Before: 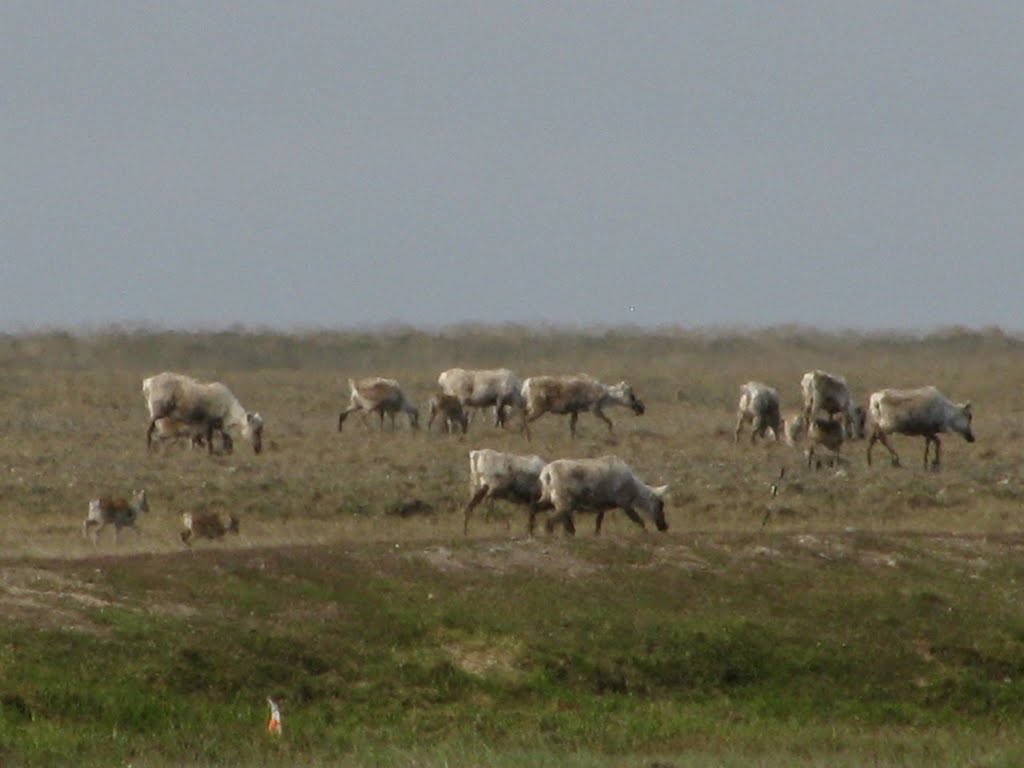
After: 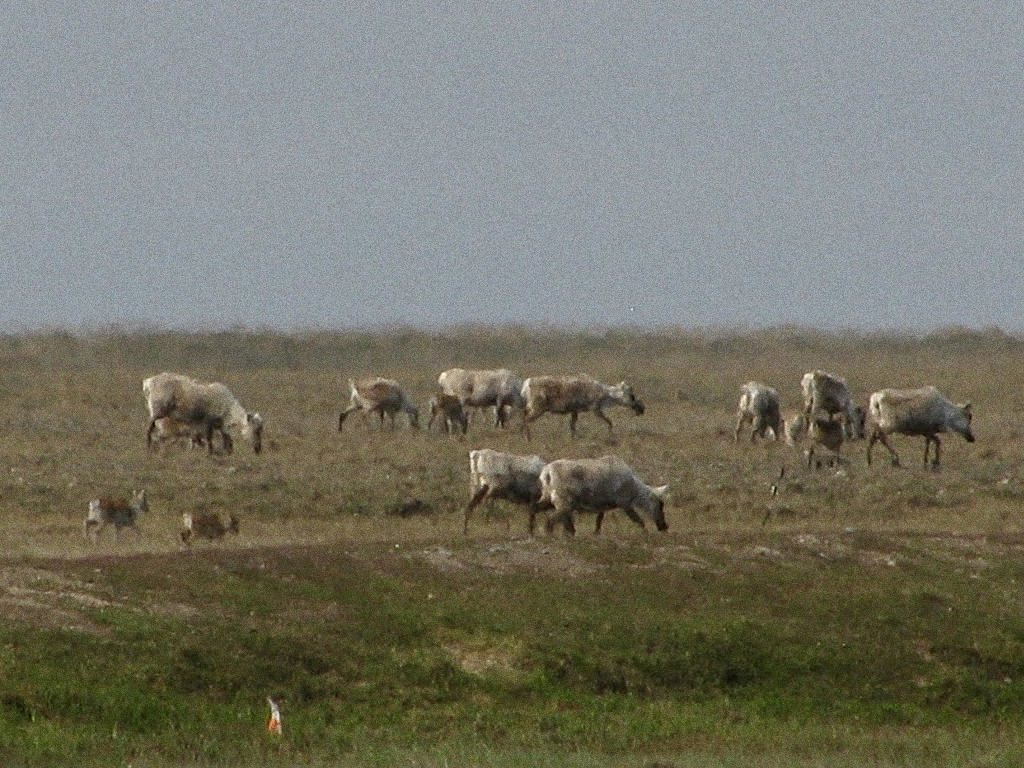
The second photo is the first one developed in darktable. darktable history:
grain: coarseness 0.09 ISO, strength 40%
sharpen: on, module defaults
